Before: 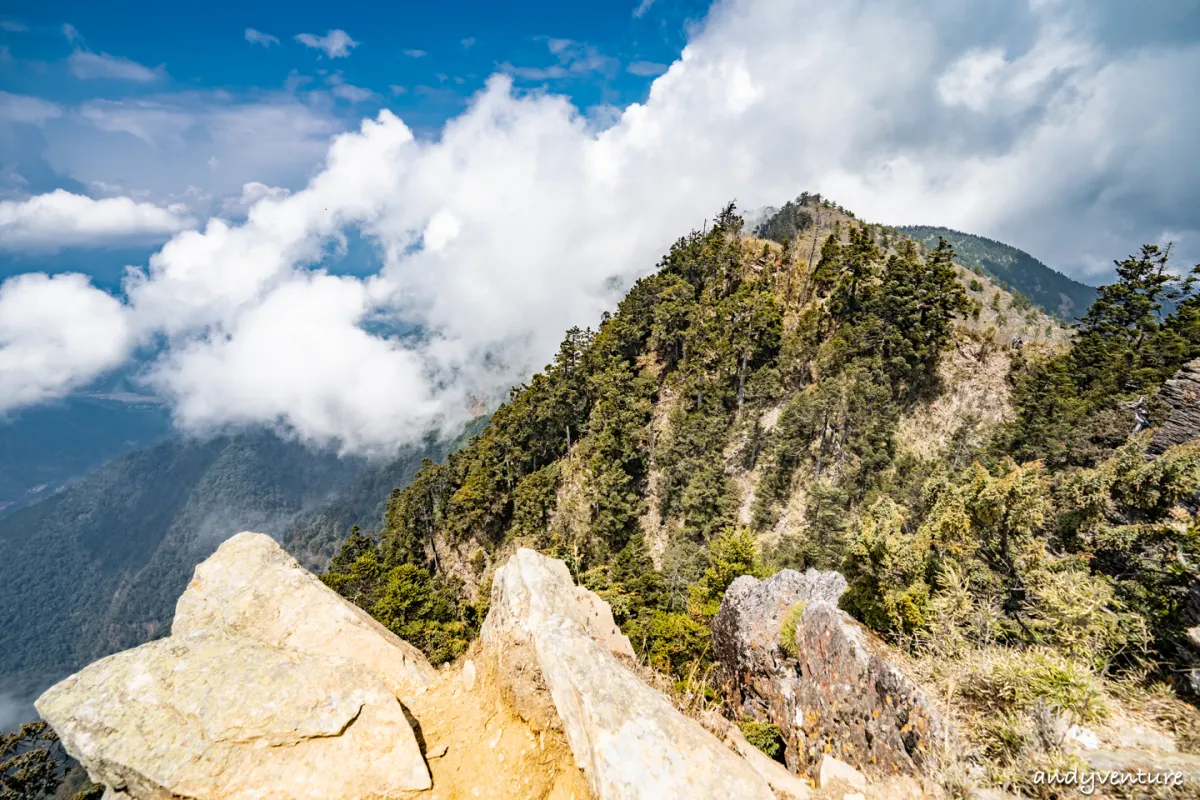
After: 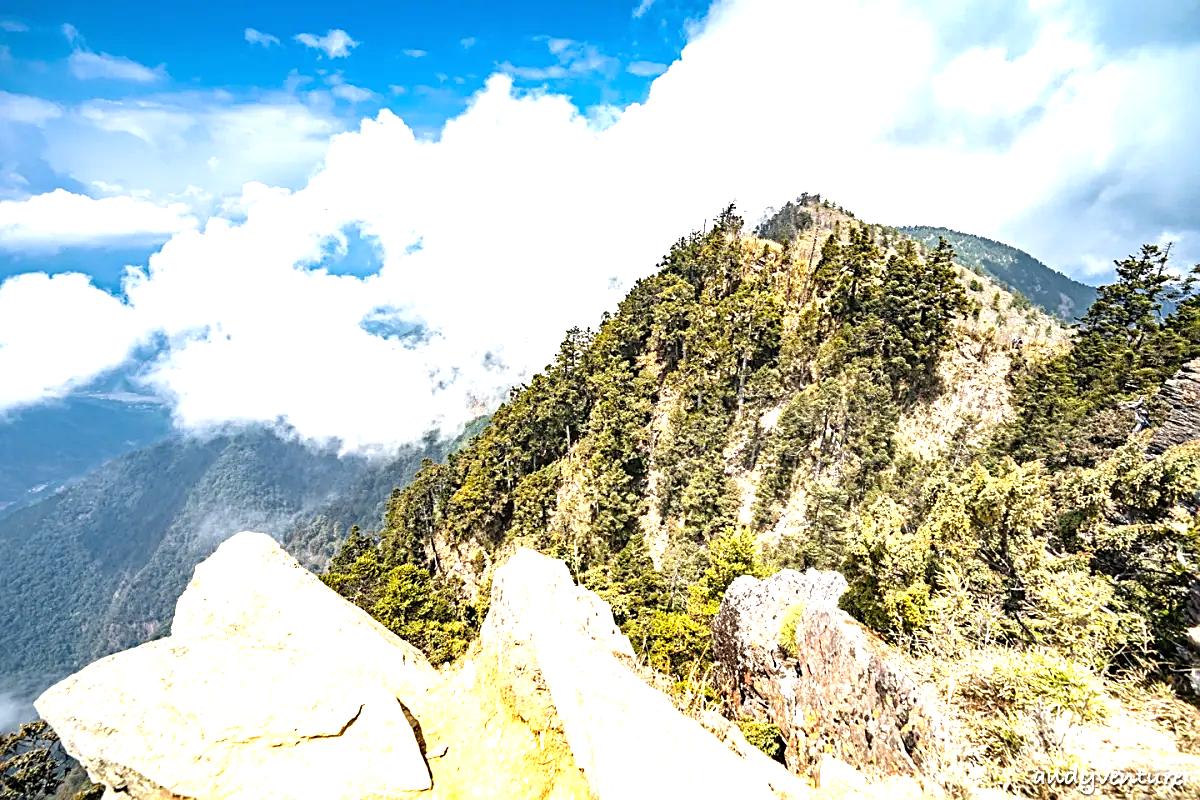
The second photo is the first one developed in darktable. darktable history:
sharpen: on, module defaults
exposure: black level correction 0, exposure 1.1 EV, compensate highlight preservation false
